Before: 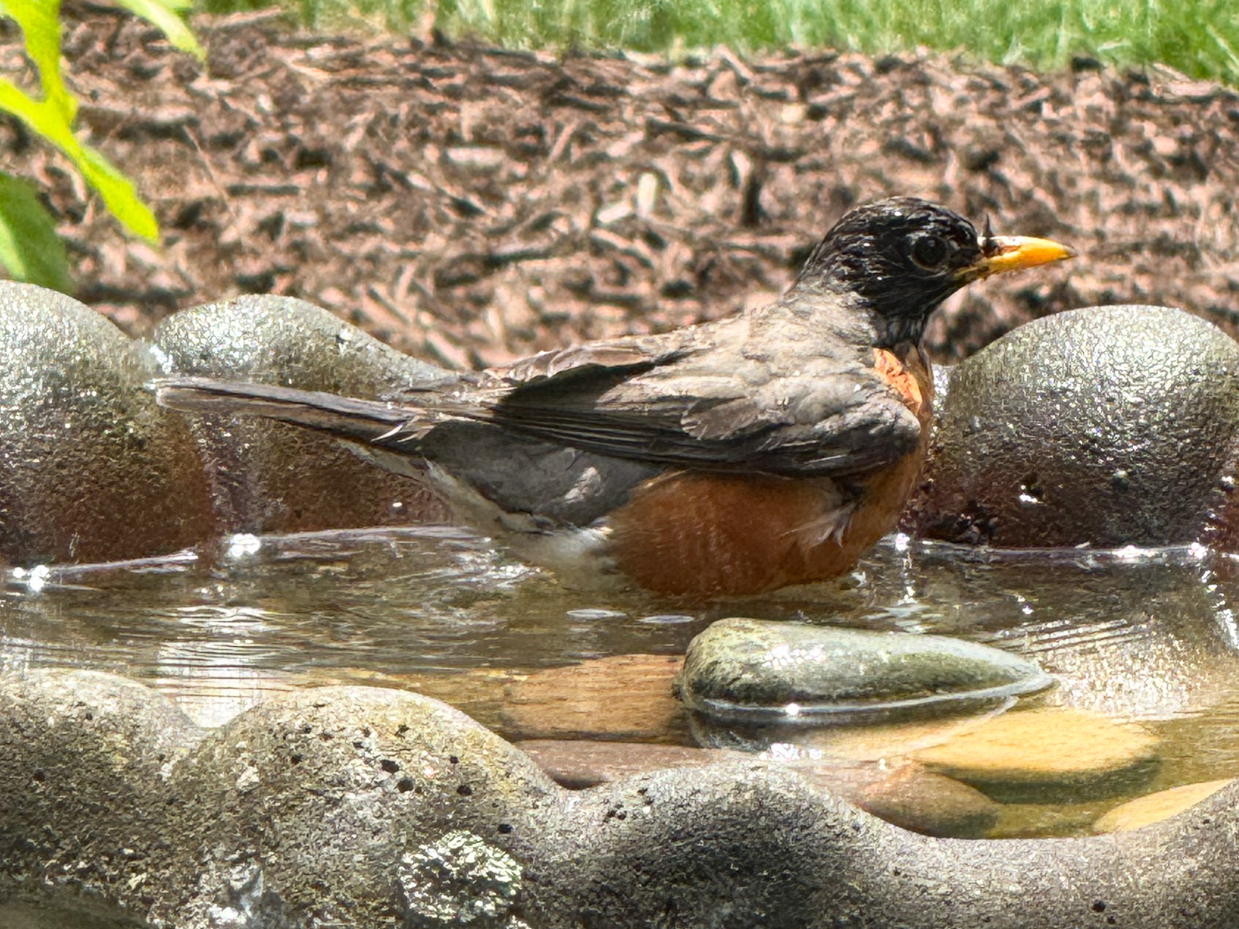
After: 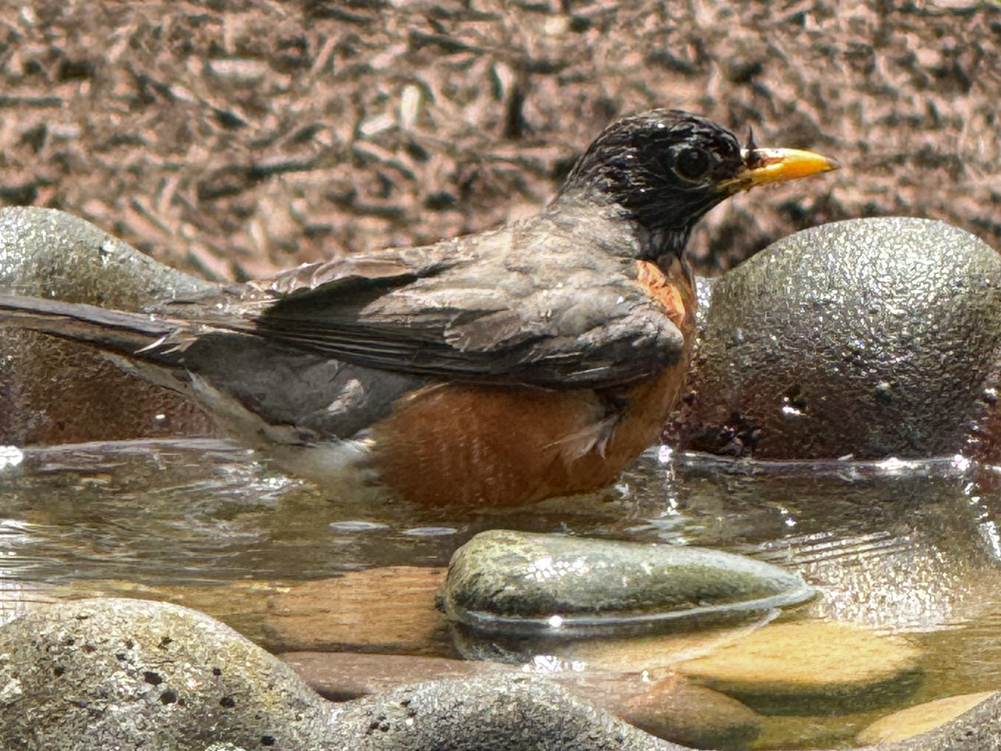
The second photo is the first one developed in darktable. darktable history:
shadows and highlights: soften with gaussian
crop: left 19.159%, top 9.58%, bottom 9.58%
rgb curve: curves: ch0 [(0, 0) (0.175, 0.154) (0.785, 0.663) (1, 1)]
